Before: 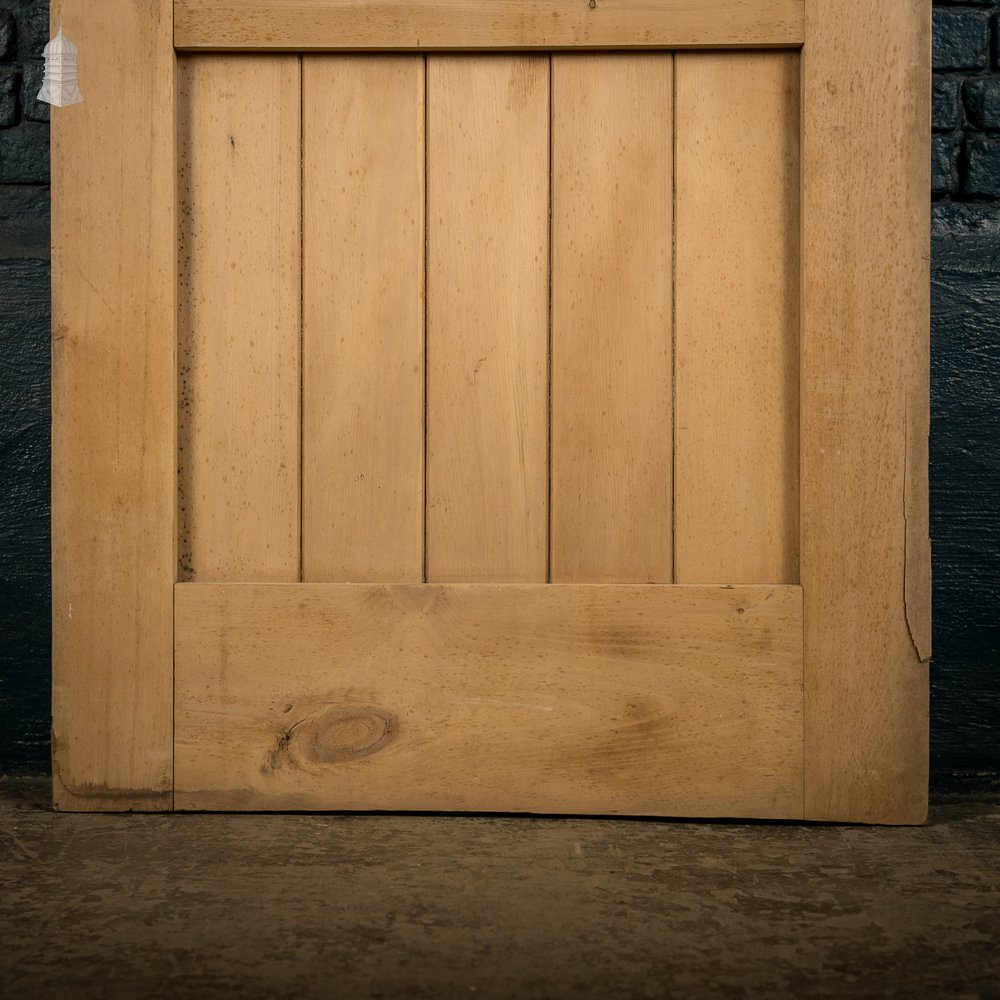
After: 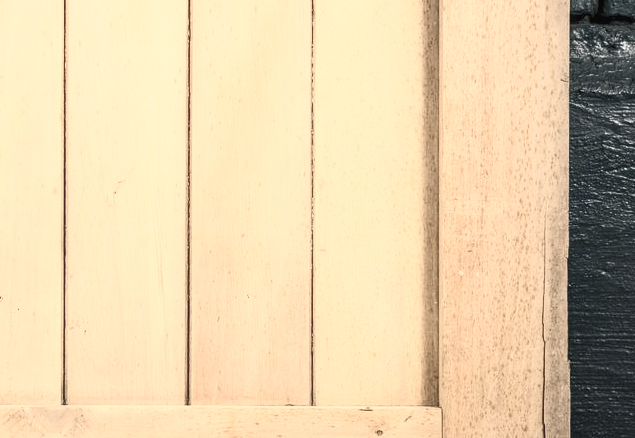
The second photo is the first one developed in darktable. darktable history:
exposure: black level correction 0.001, exposure 0.498 EV, compensate exposure bias true, compensate highlight preservation false
local contrast: on, module defaults
crop: left 36.103%, top 17.808%, right 0.344%, bottom 38.388%
contrast brightness saturation: contrast 0.589, brightness 0.574, saturation -0.332
